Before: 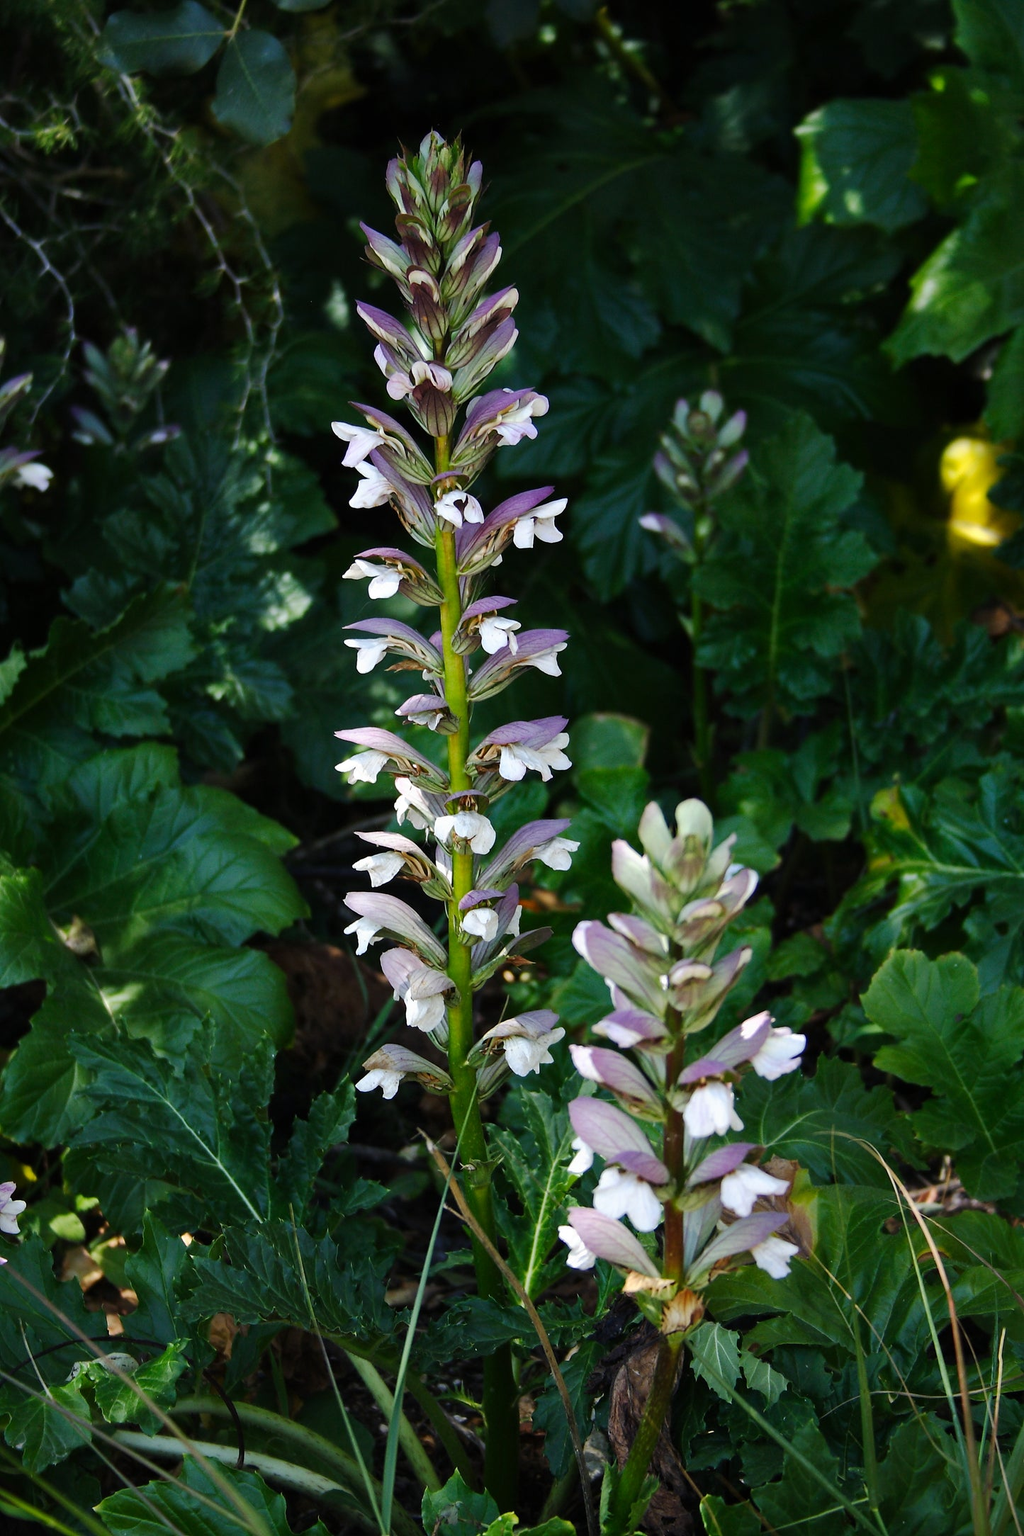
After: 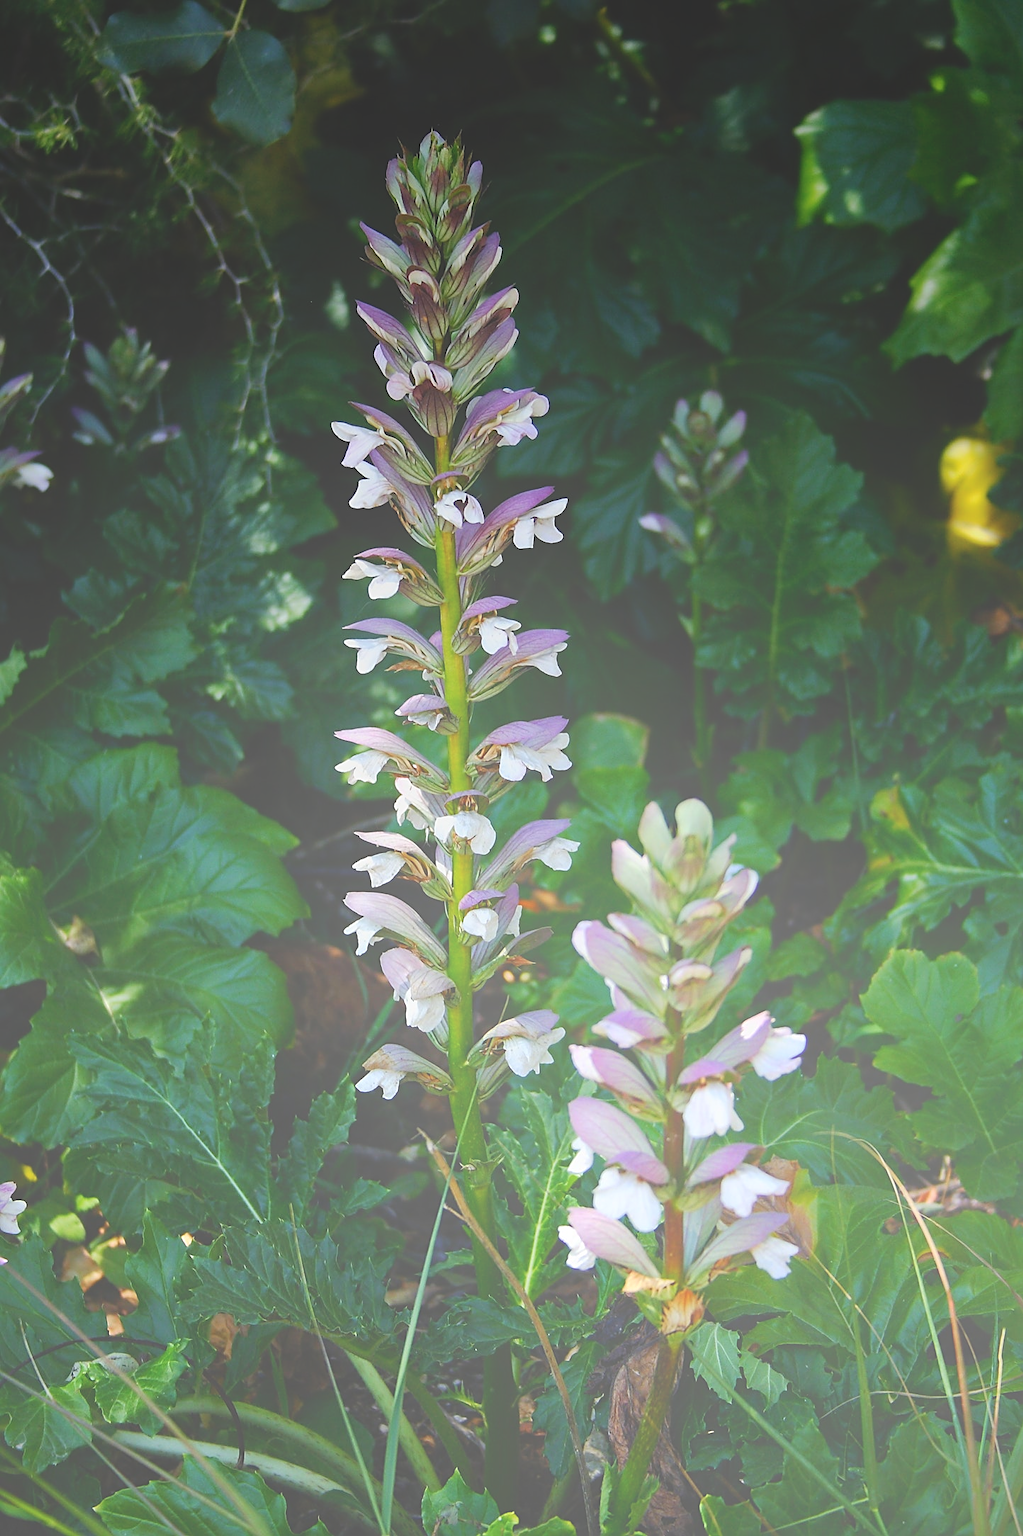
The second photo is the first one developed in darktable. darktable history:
graduated density: on, module defaults
bloom: size 85%, threshold 5%, strength 85%
sharpen: on, module defaults
